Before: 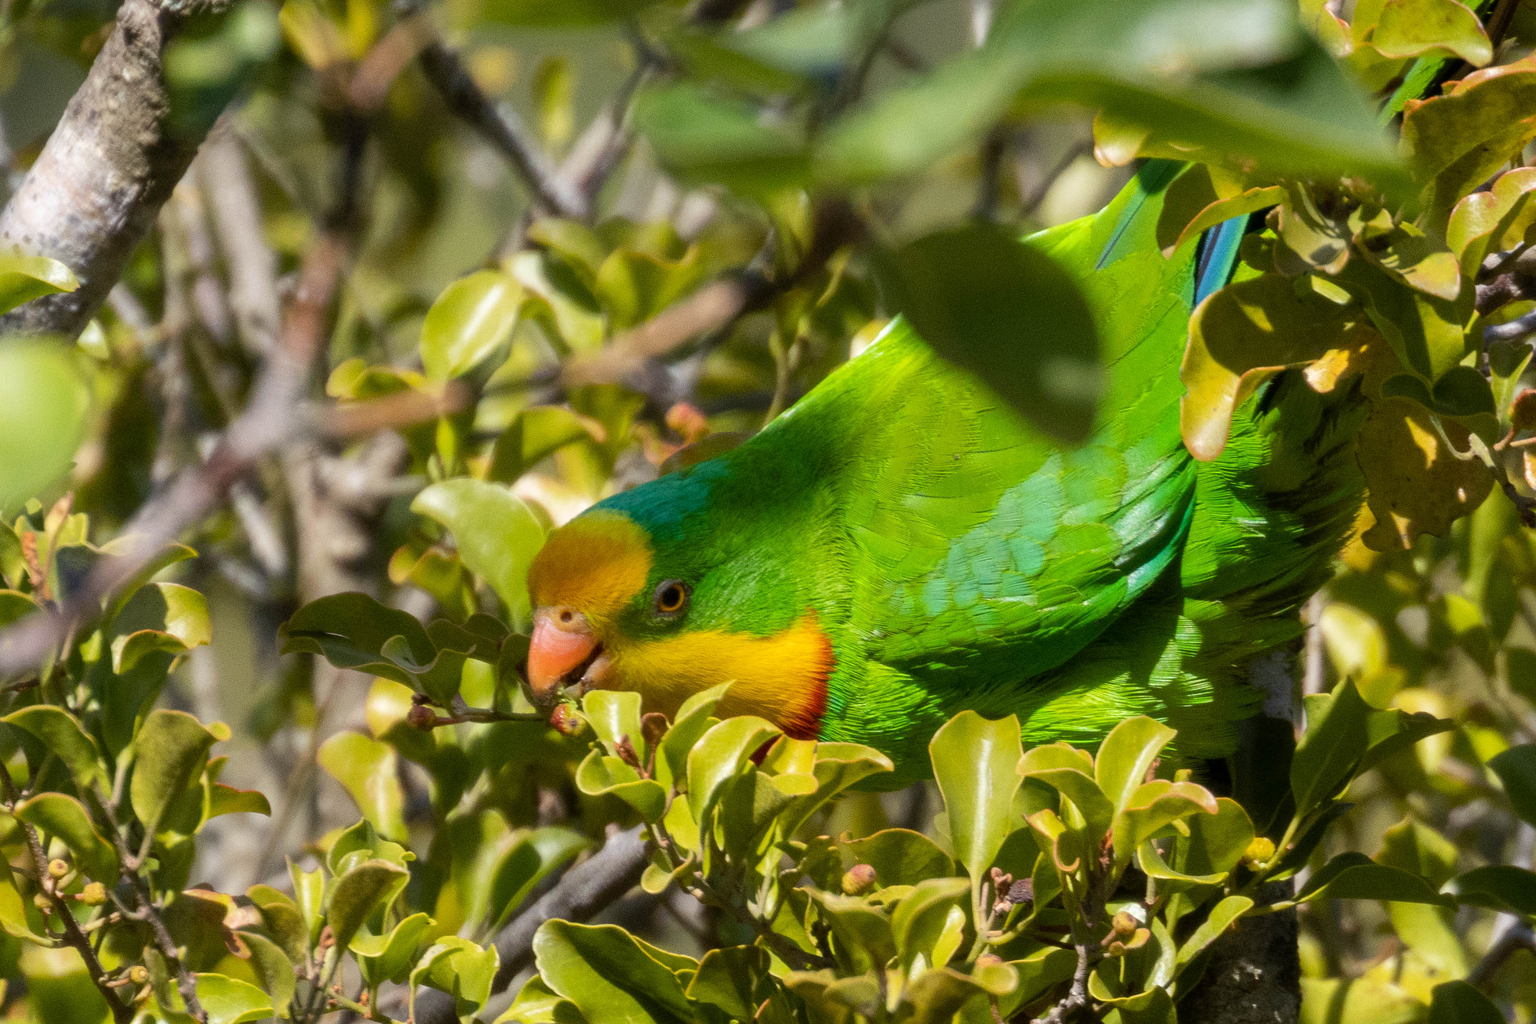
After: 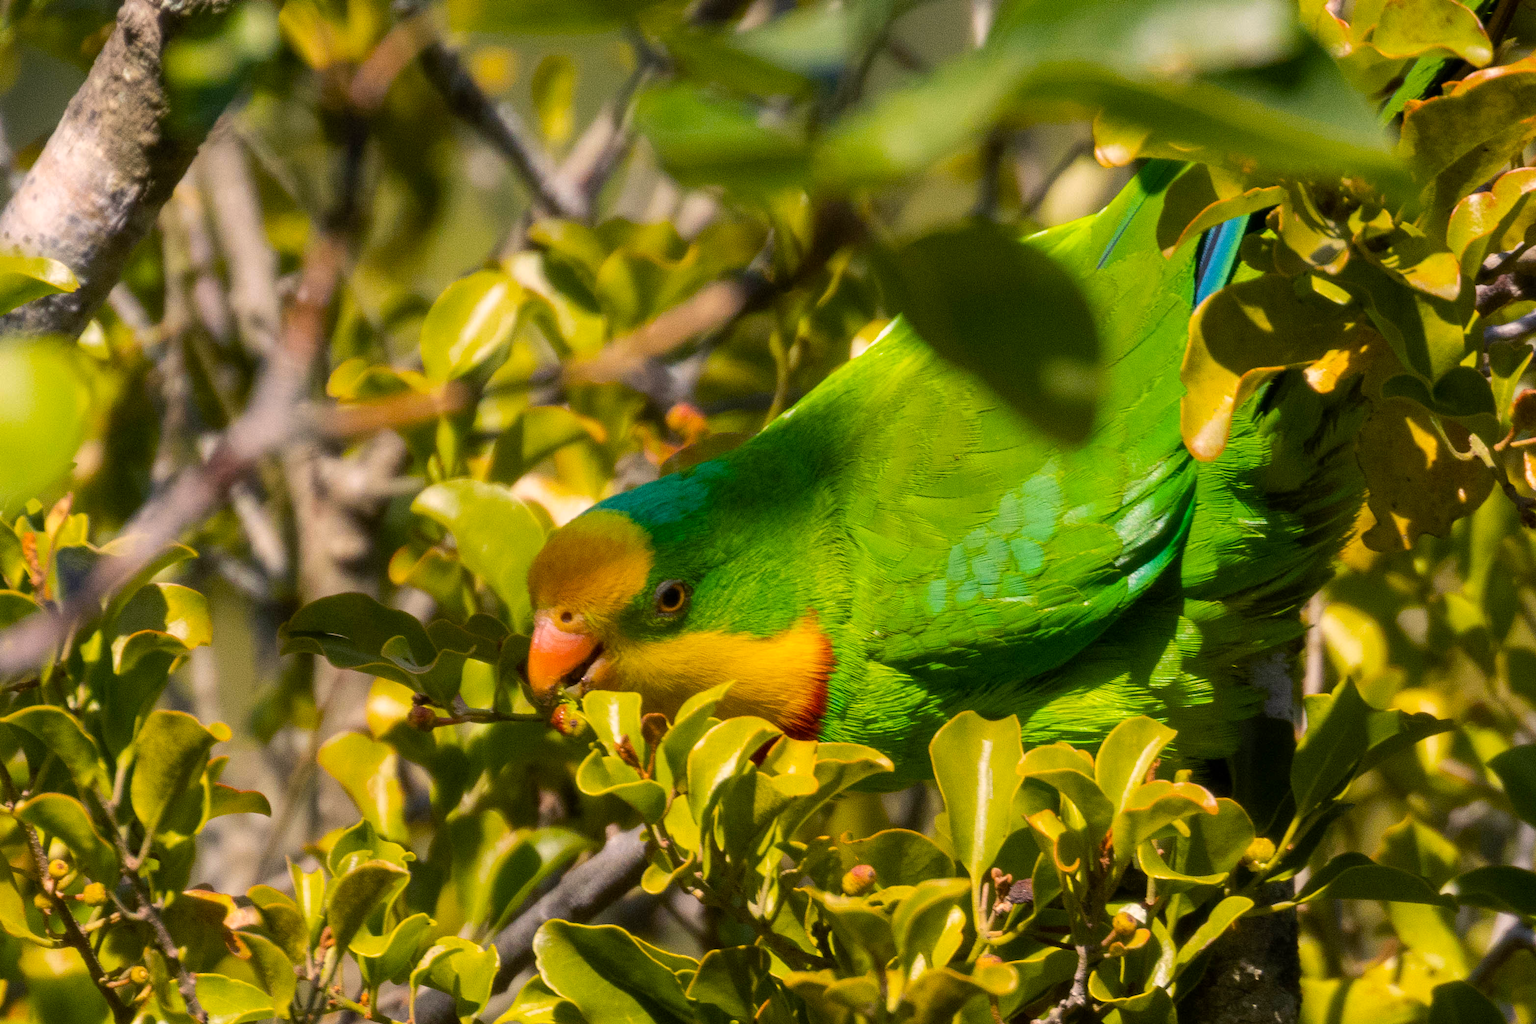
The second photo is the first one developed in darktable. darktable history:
color balance rgb: shadows lift › luminance -20.029%, highlights gain › chroma 2.988%, highlights gain › hue 54.62°, perceptual saturation grading › global saturation 31.061%
